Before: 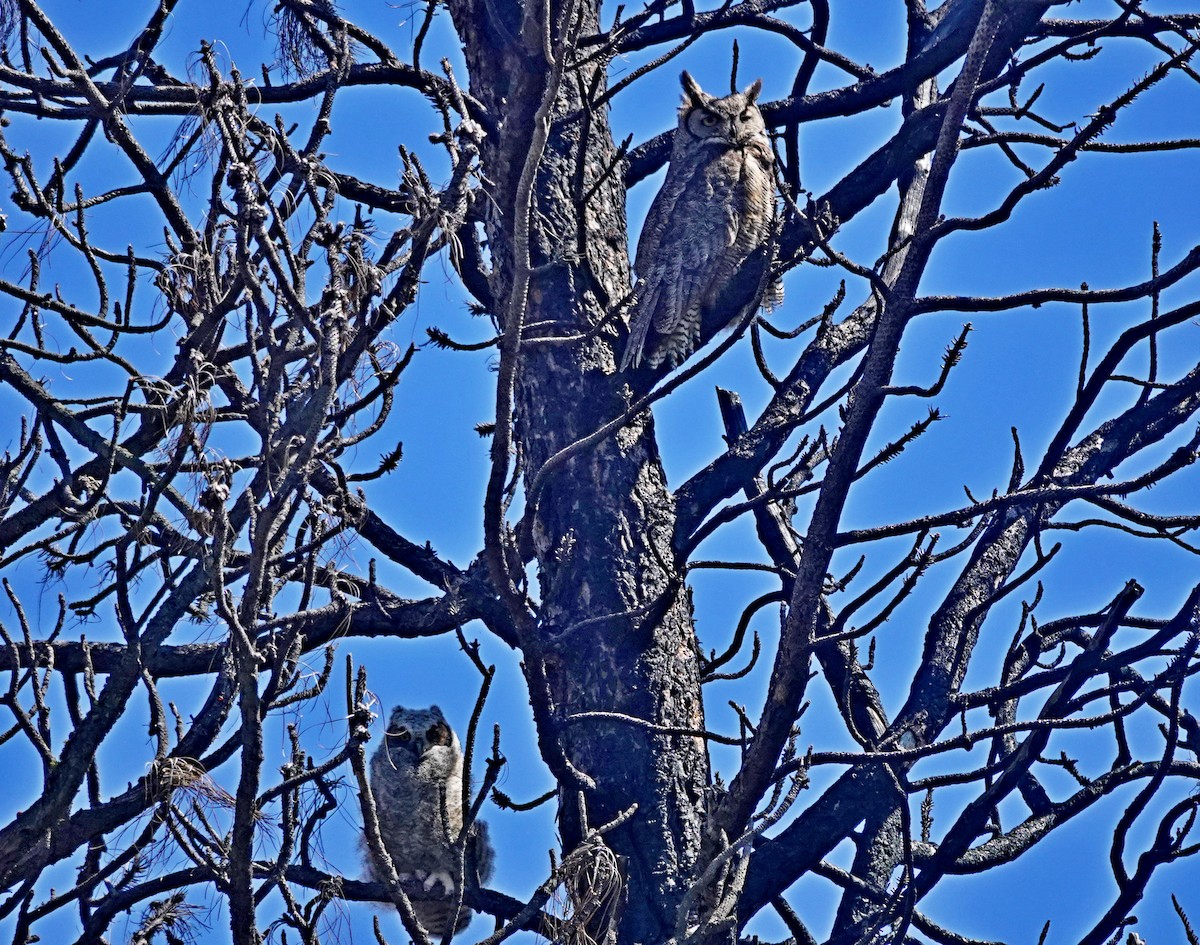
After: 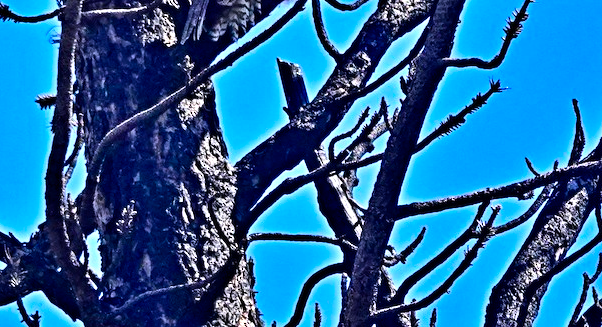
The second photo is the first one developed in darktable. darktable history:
crop: left 36.607%, top 34.735%, right 13.146%, bottom 30.611%
color balance rgb: linear chroma grading › global chroma 15%, perceptual saturation grading › global saturation 30%
tone equalizer: -8 EV -0.75 EV, -7 EV -0.7 EV, -6 EV -0.6 EV, -5 EV -0.4 EV, -3 EV 0.4 EV, -2 EV 0.6 EV, -1 EV 0.7 EV, +0 EV 0.75 EV, edges refinement/feathering 500, mask exposure compensation -1.57 EV, preserve details no
white balance: red 1.009, blue 1.027
